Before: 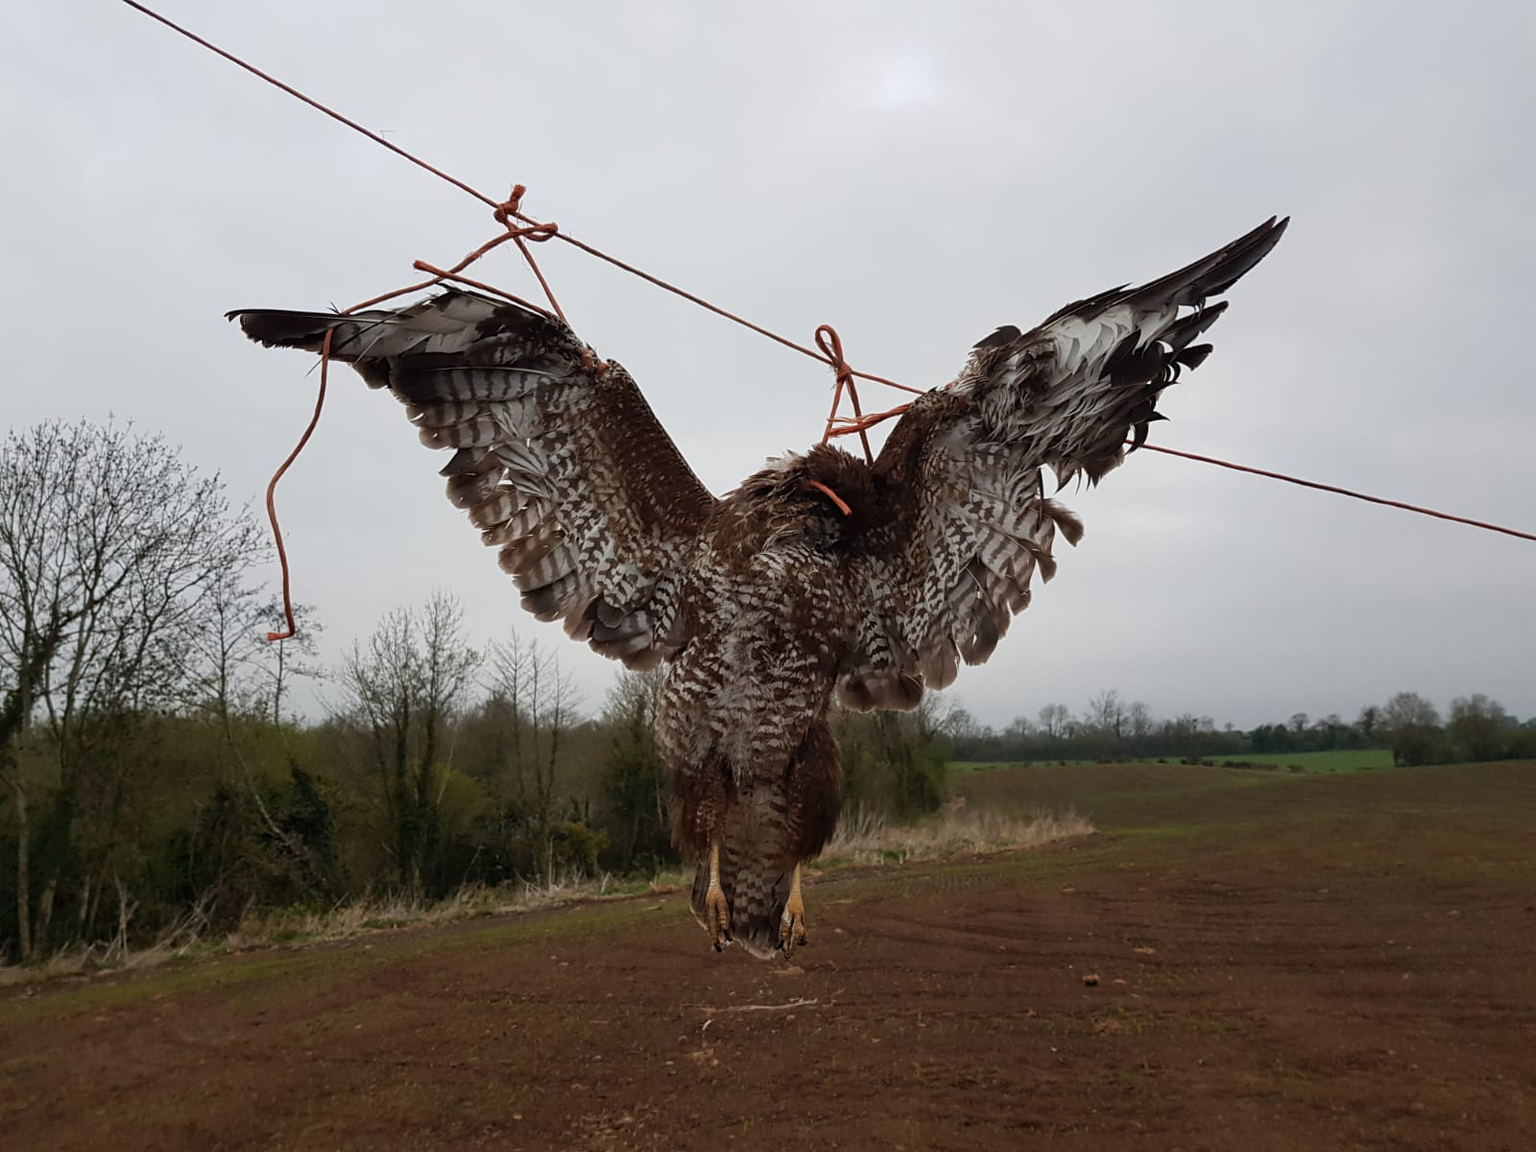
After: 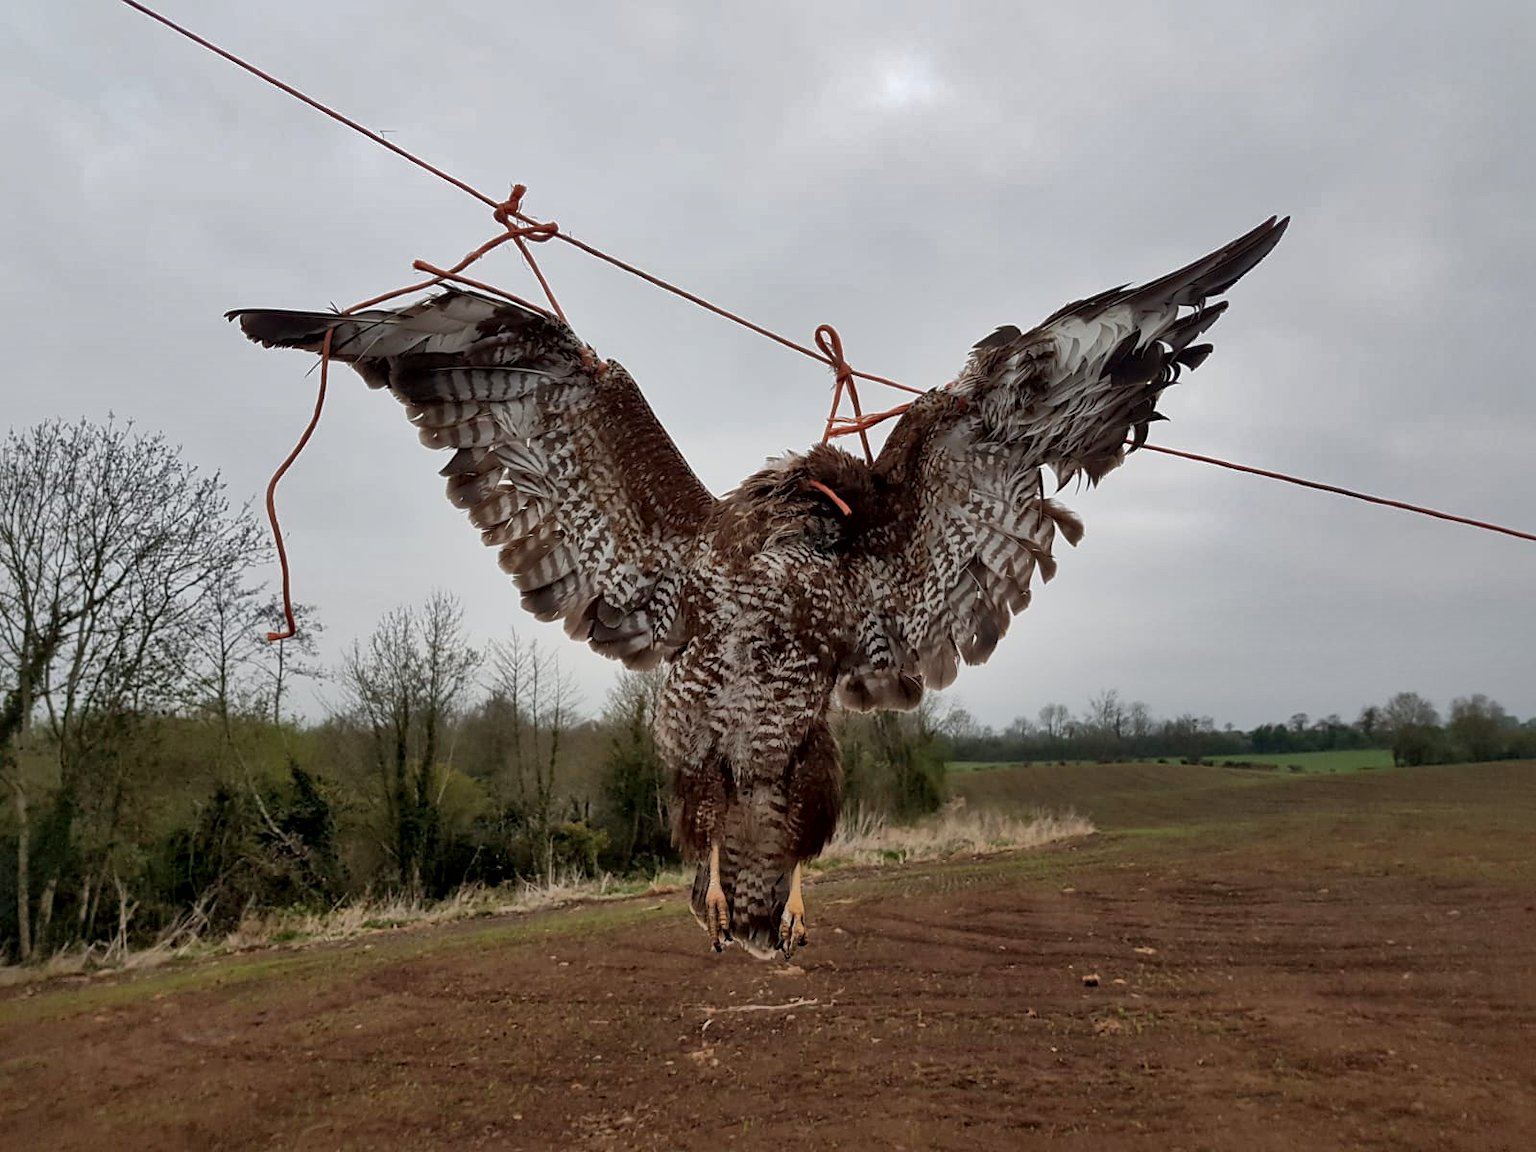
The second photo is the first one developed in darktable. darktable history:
local contrast: mode bilateral grid, contrast 26, coarseness 59, detail 152%, midtone range 0.2
shadows and highlights: on, module defaults
